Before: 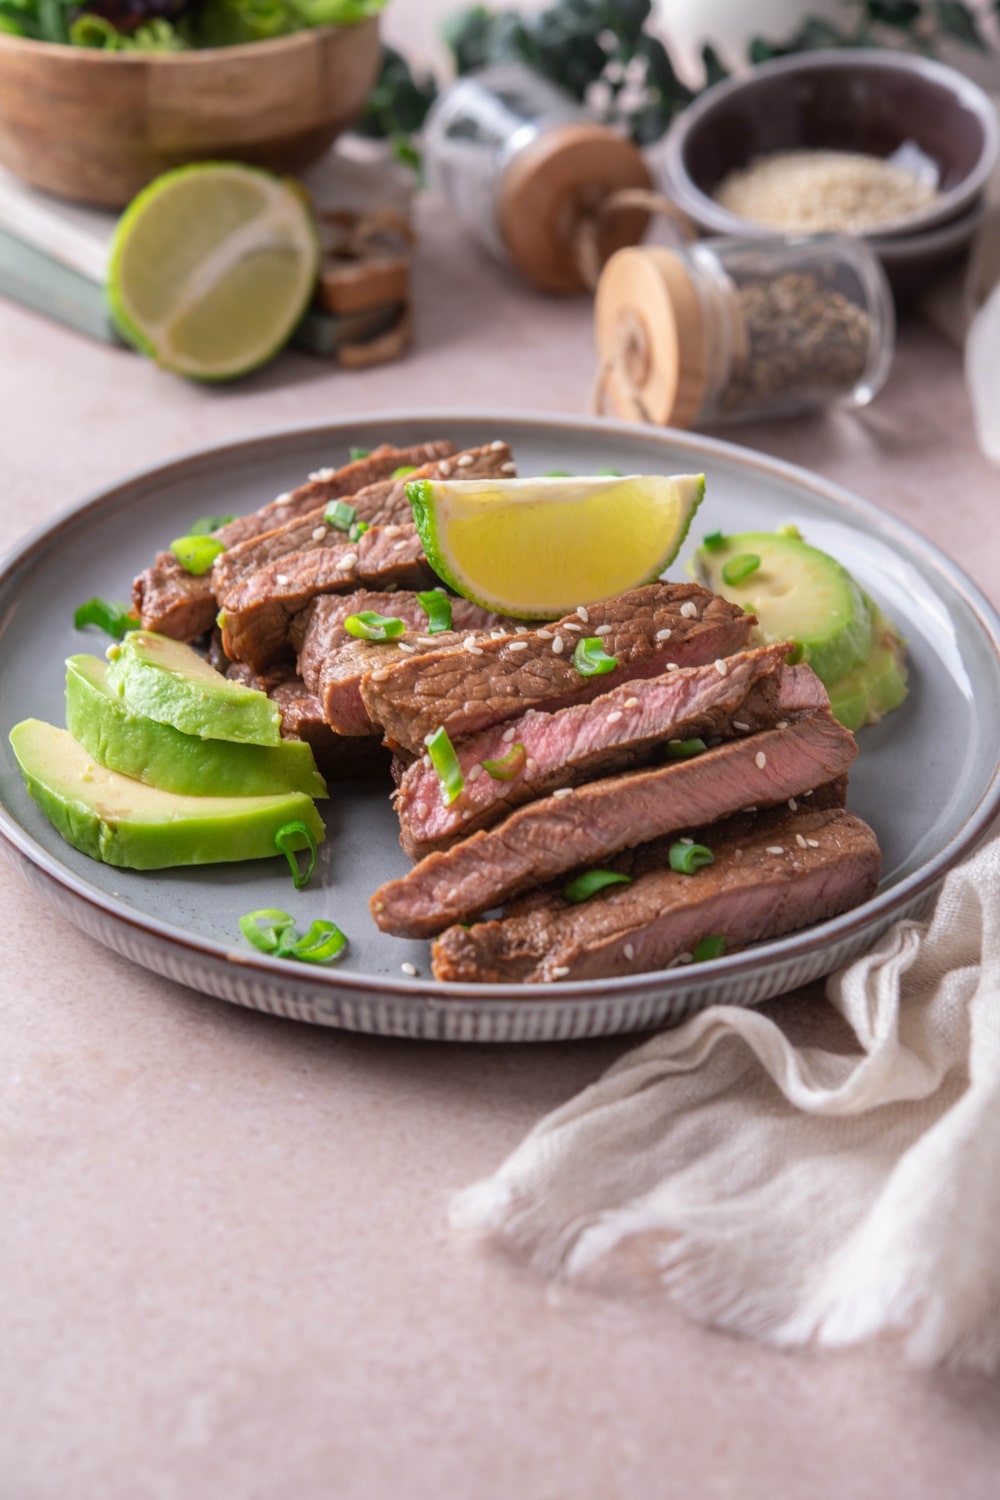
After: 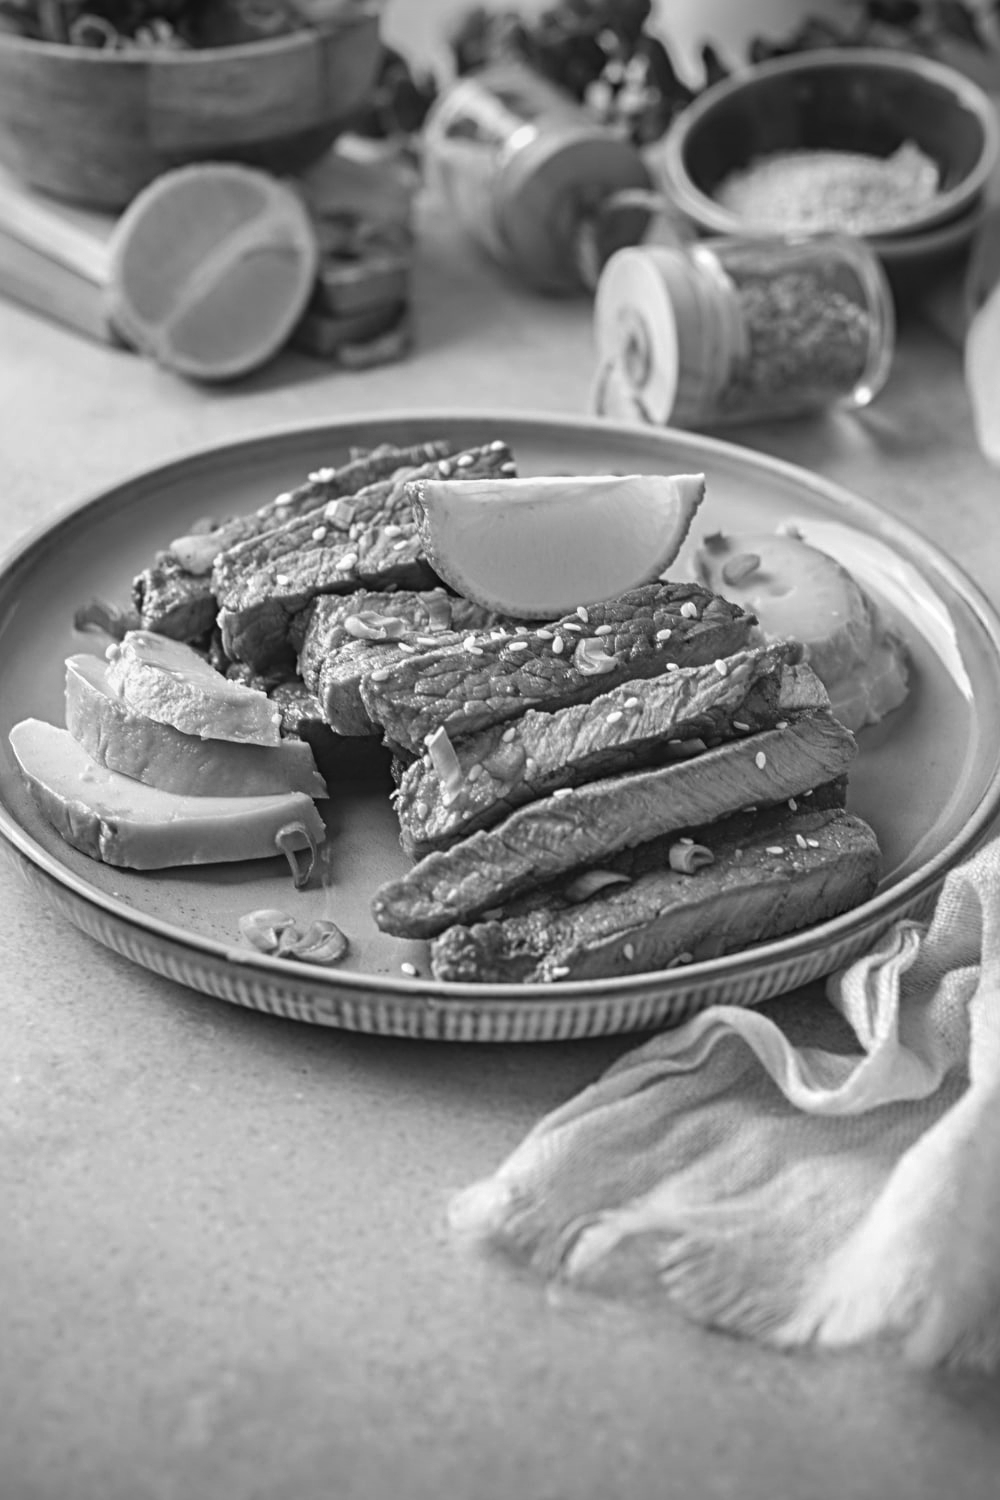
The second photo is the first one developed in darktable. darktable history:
monochrome: size 1
exposure: black level correction -0.008, exposure 0.067 EV, compensate highlight preservation false
color correction: highlights a* -0.772, highlights b* -8.92
color contrast: green-magenta contrast 0.85, blue-yellow contrast 1.25, unbound 0
shadows and highlights: low approximation 0.01, soften with gaussian
sharpen: radius 4.883
white balance: emerald 1
vignetting: fall-off start 88.53%, fall-off radius 44.2%, saturation 0.376, width/height ratio 1.161
